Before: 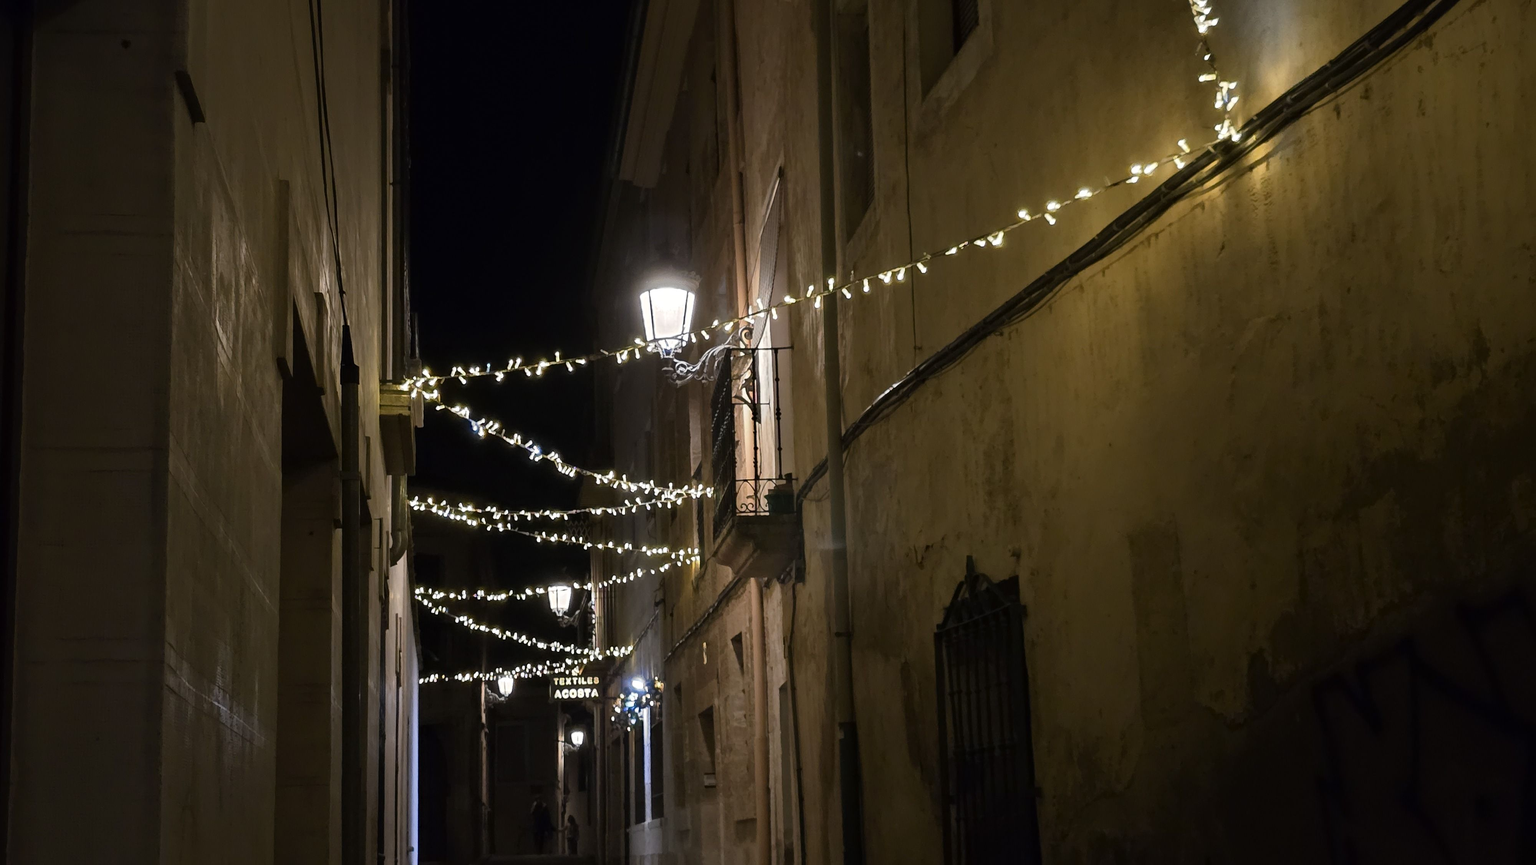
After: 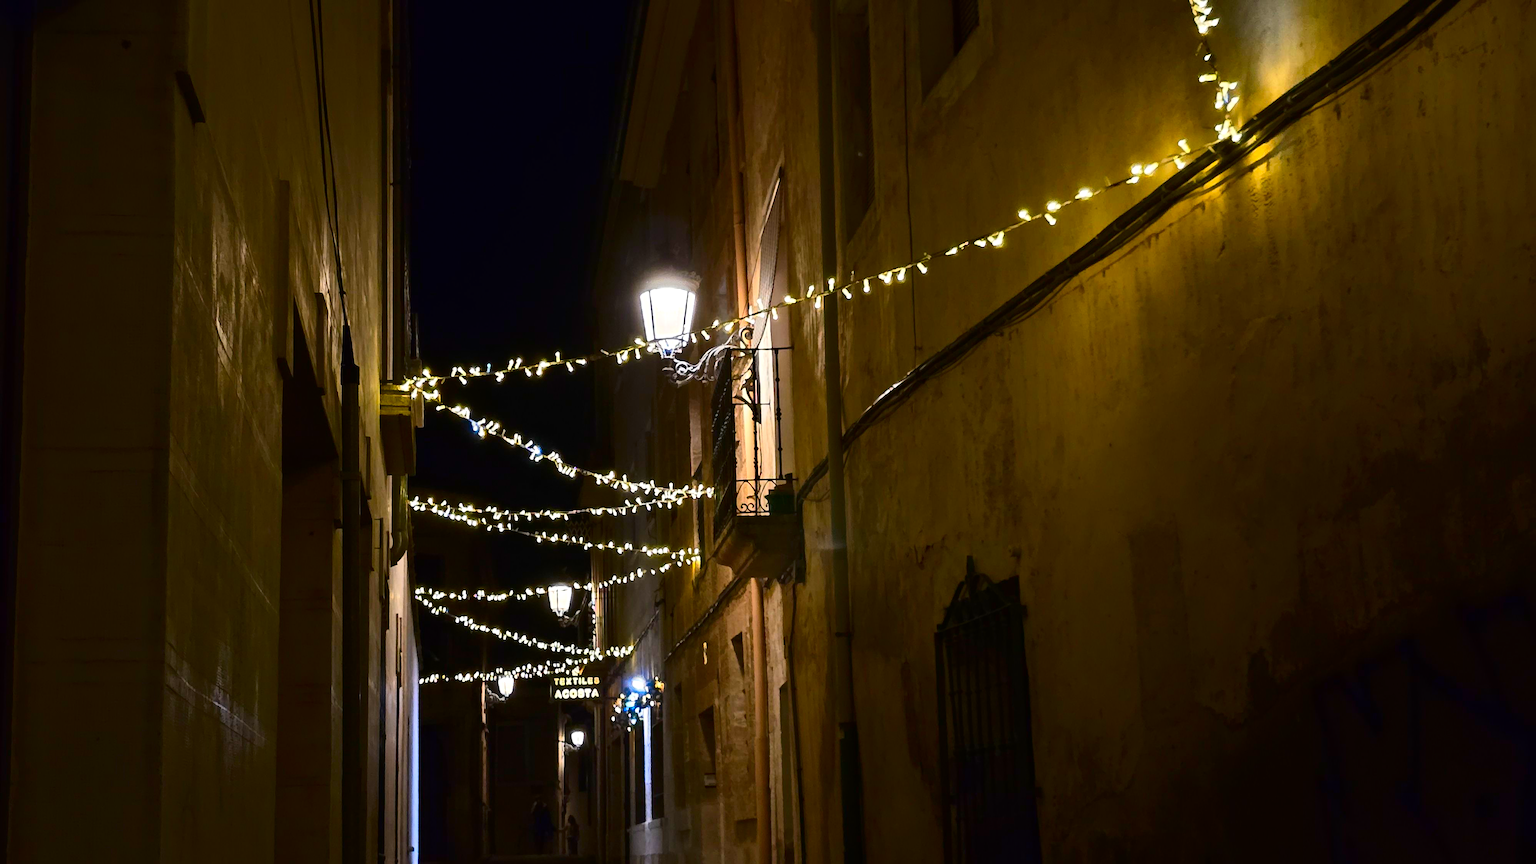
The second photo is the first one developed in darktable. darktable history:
exposure: black level correction 0, exposure 0.2 EV, compensate highlight preservation false
contrast brightness saturation: contrast 0.262, brightness 0.013, saturation 0.879
